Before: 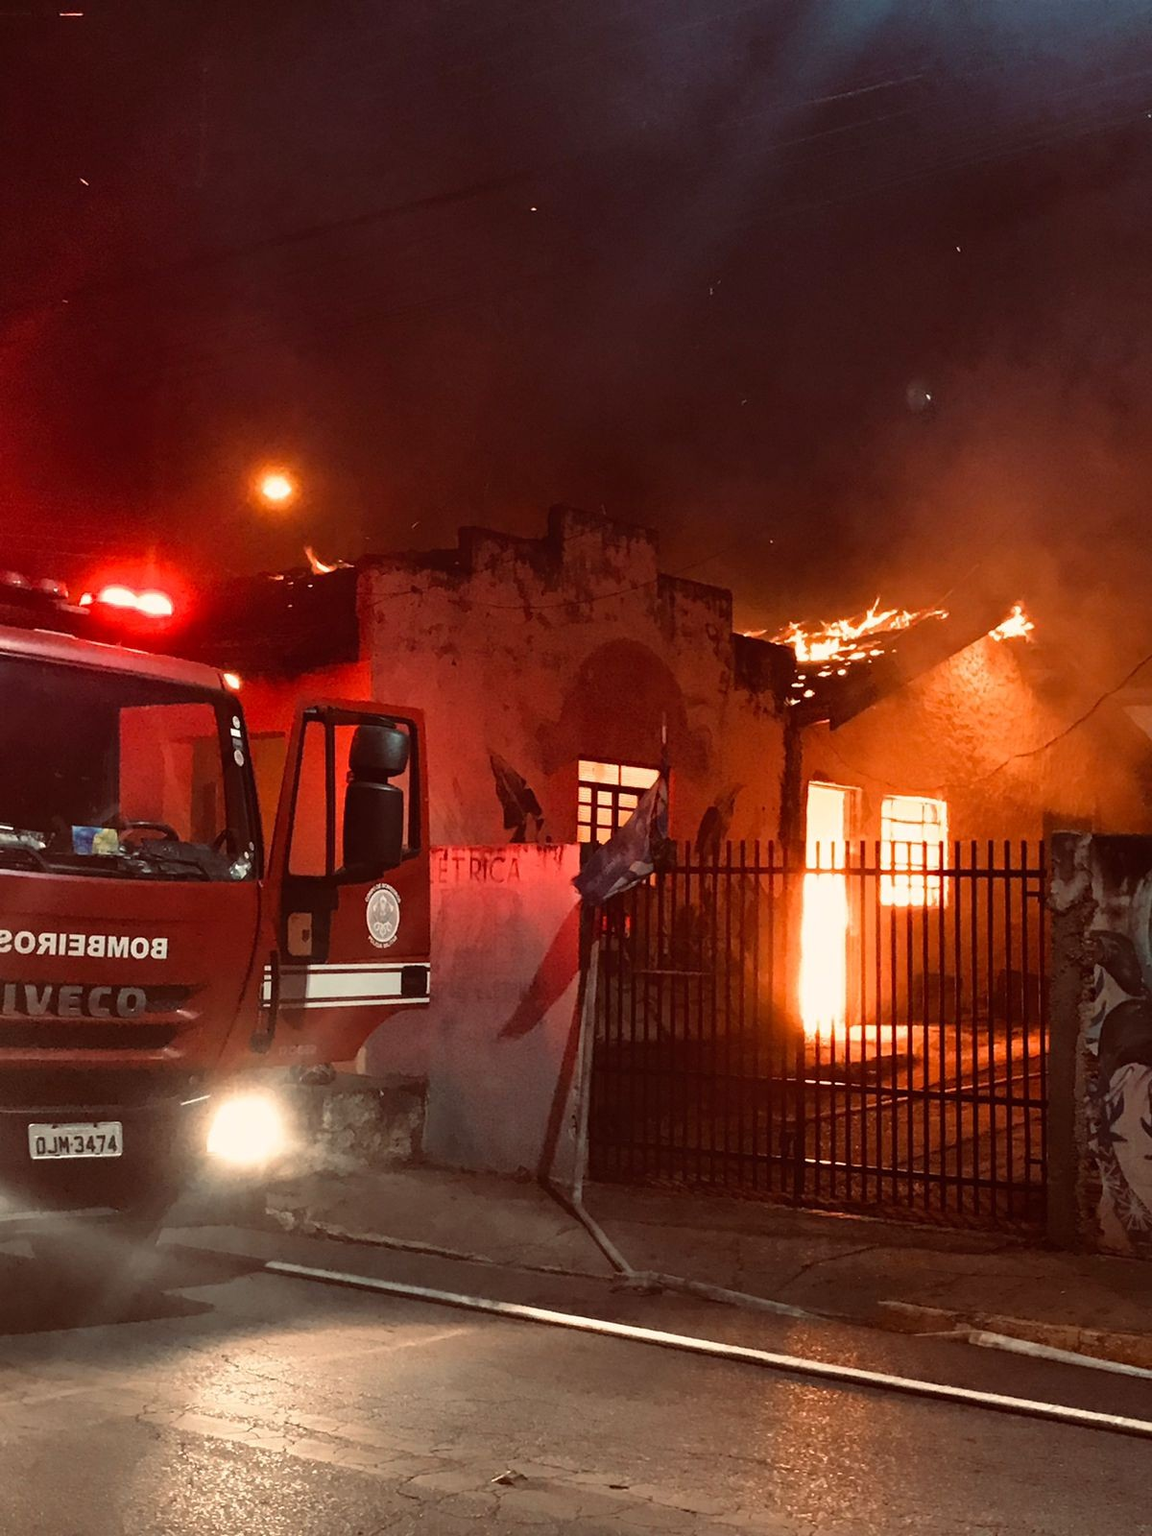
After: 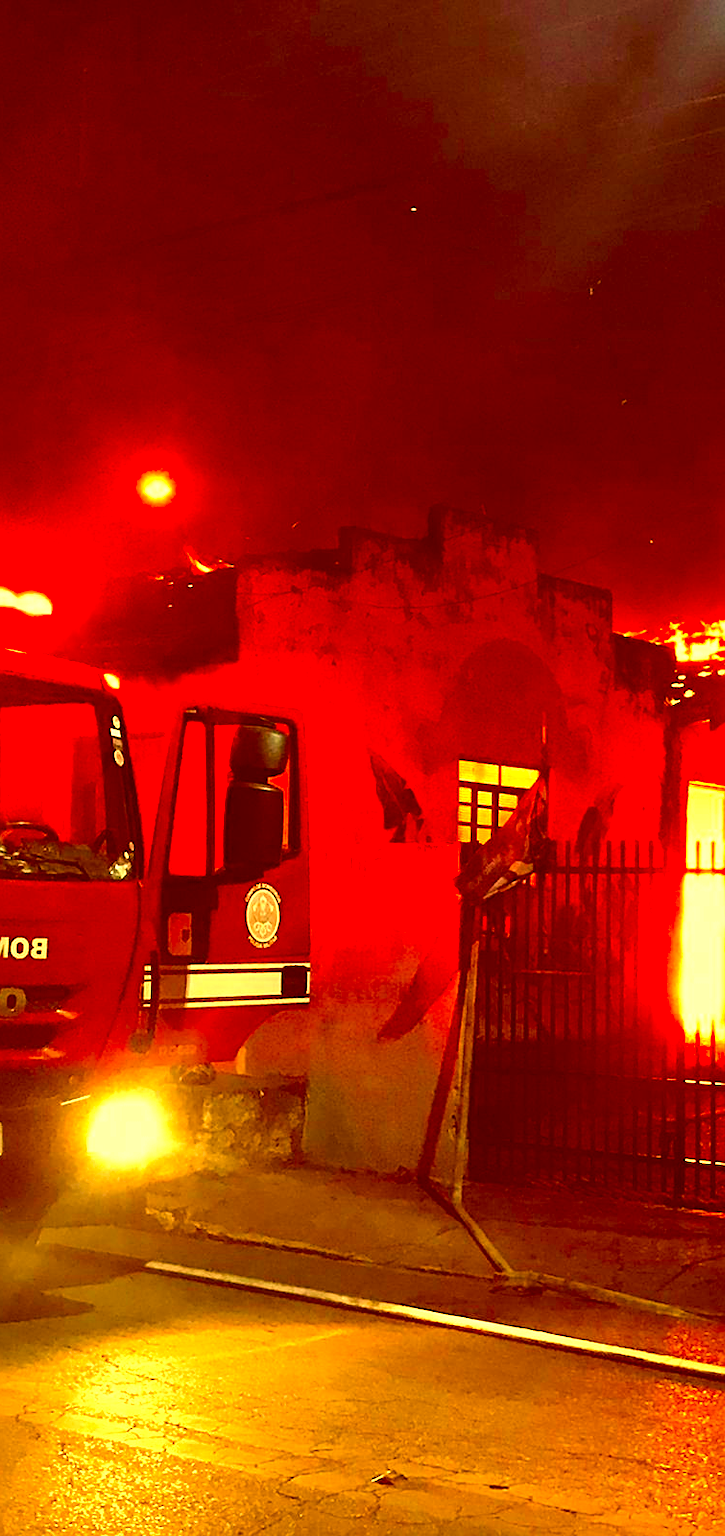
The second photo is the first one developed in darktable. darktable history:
sharpen: amount 0.461
crop: left 10.44%, right 26.544%
exposure: black level correction 0, exposure 0.888 EV, compensate highlight preservation false
color correction: highlights a* 10.69, highlights b* 30.44, shadows a* 2.88, shadows b* 18, saturation 1.72
